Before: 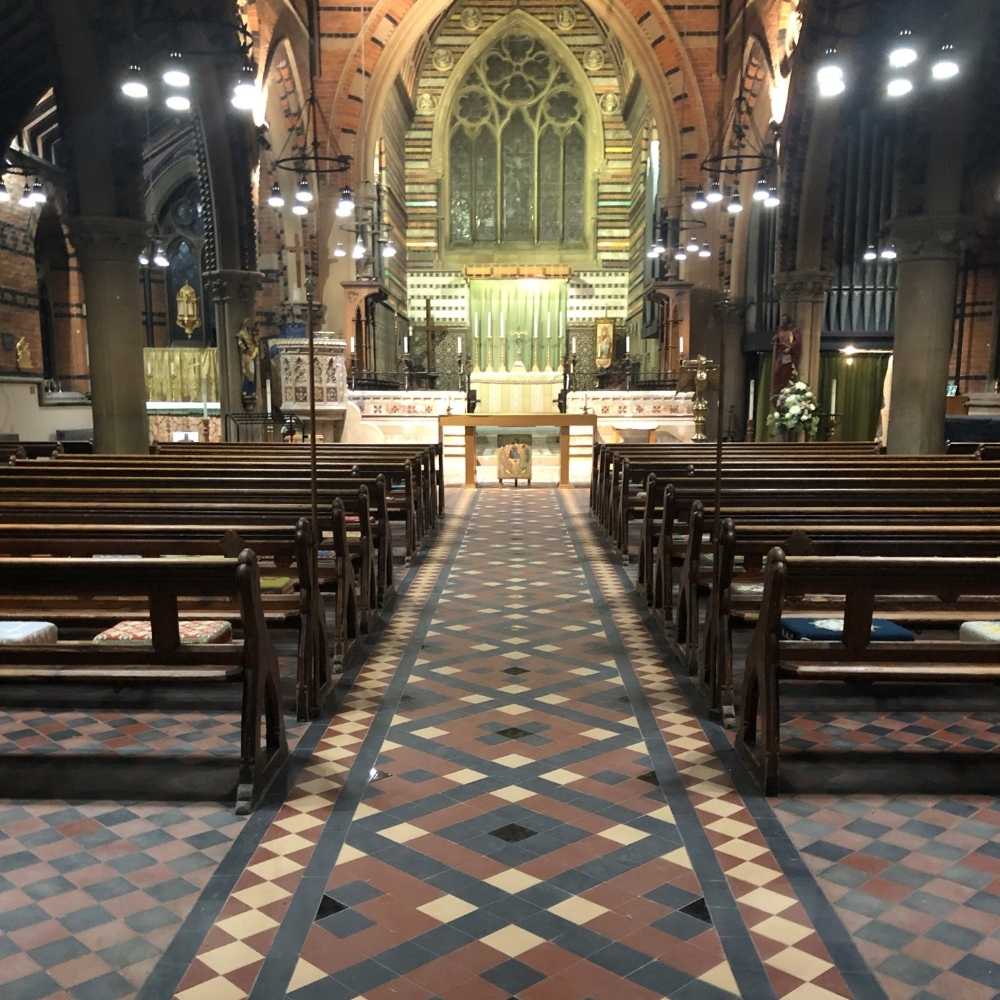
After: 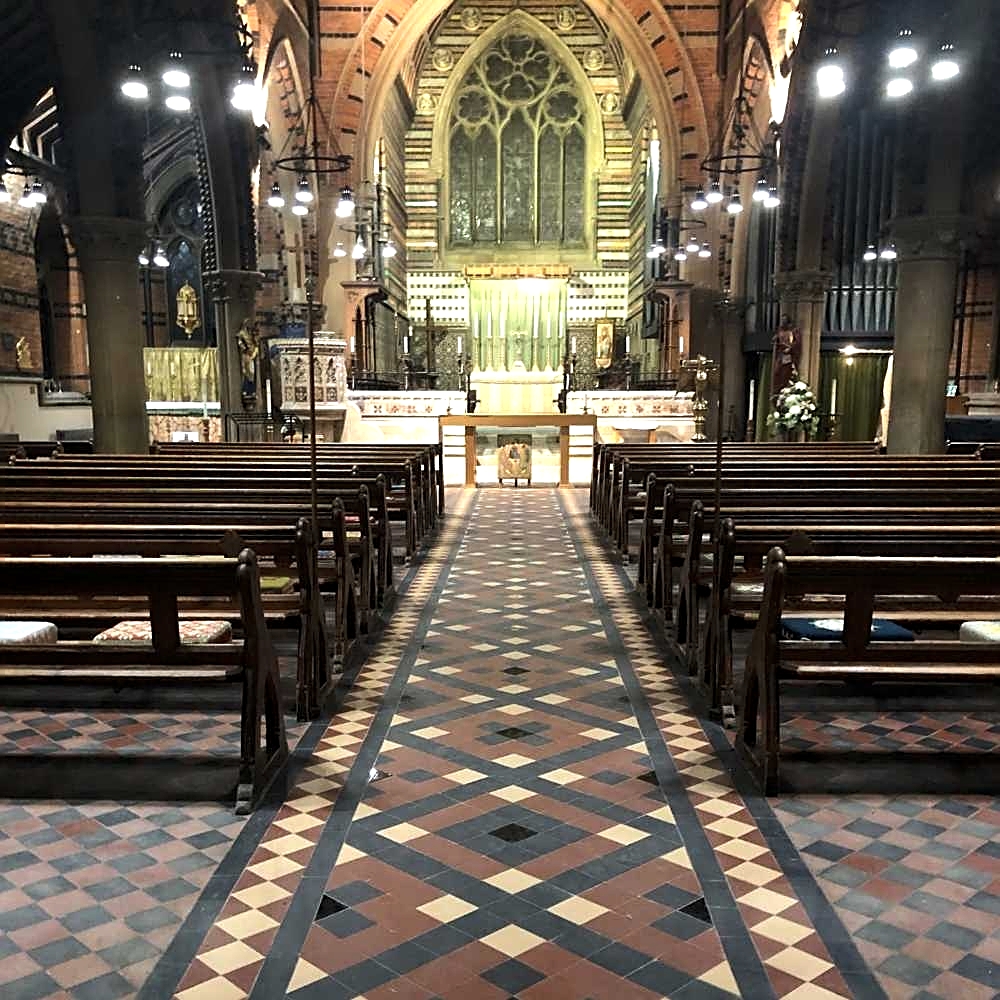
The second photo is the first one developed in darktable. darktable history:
sharpen: on, module defaults
local contrast: highlights 100%, shadows 100%, detail 120%, midtone range 0.2
tone equalizer: -8 EV -0.417 EV, -7 EV -0.389 EV, -6 EV -0.333 EV, -5 EV -0.222 EV, -3 EV 0.222 EV, -2 EV 0.333 EV, -1 EV 0.389 EV, +0 EV 0.417 EV, edges refinement/feathering 500, mask exposure compensation -1.57 EV, preserve details no
